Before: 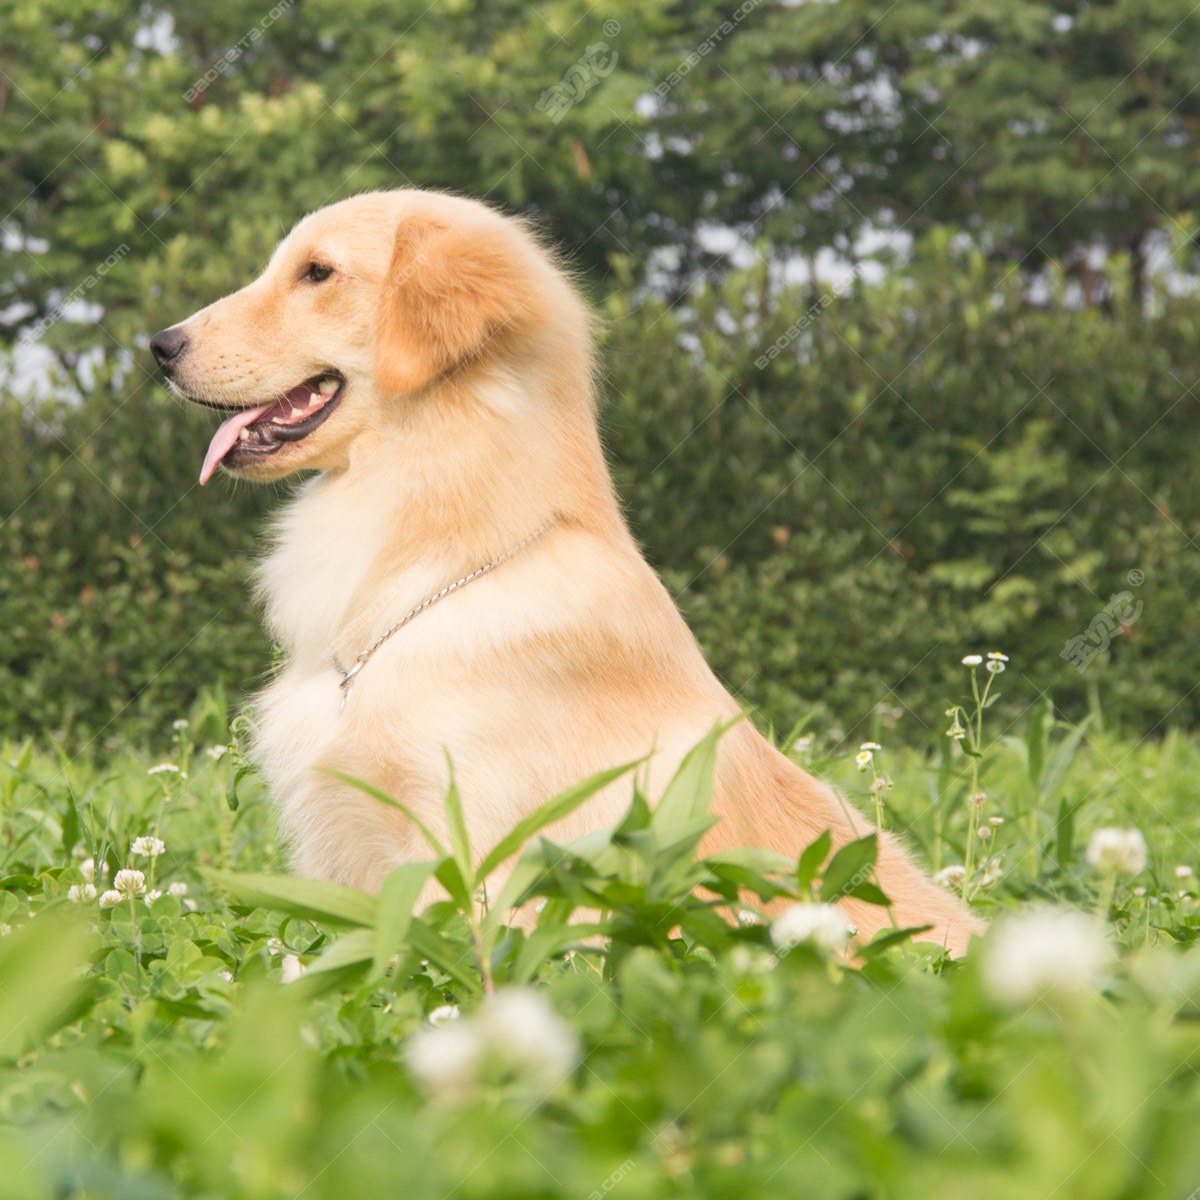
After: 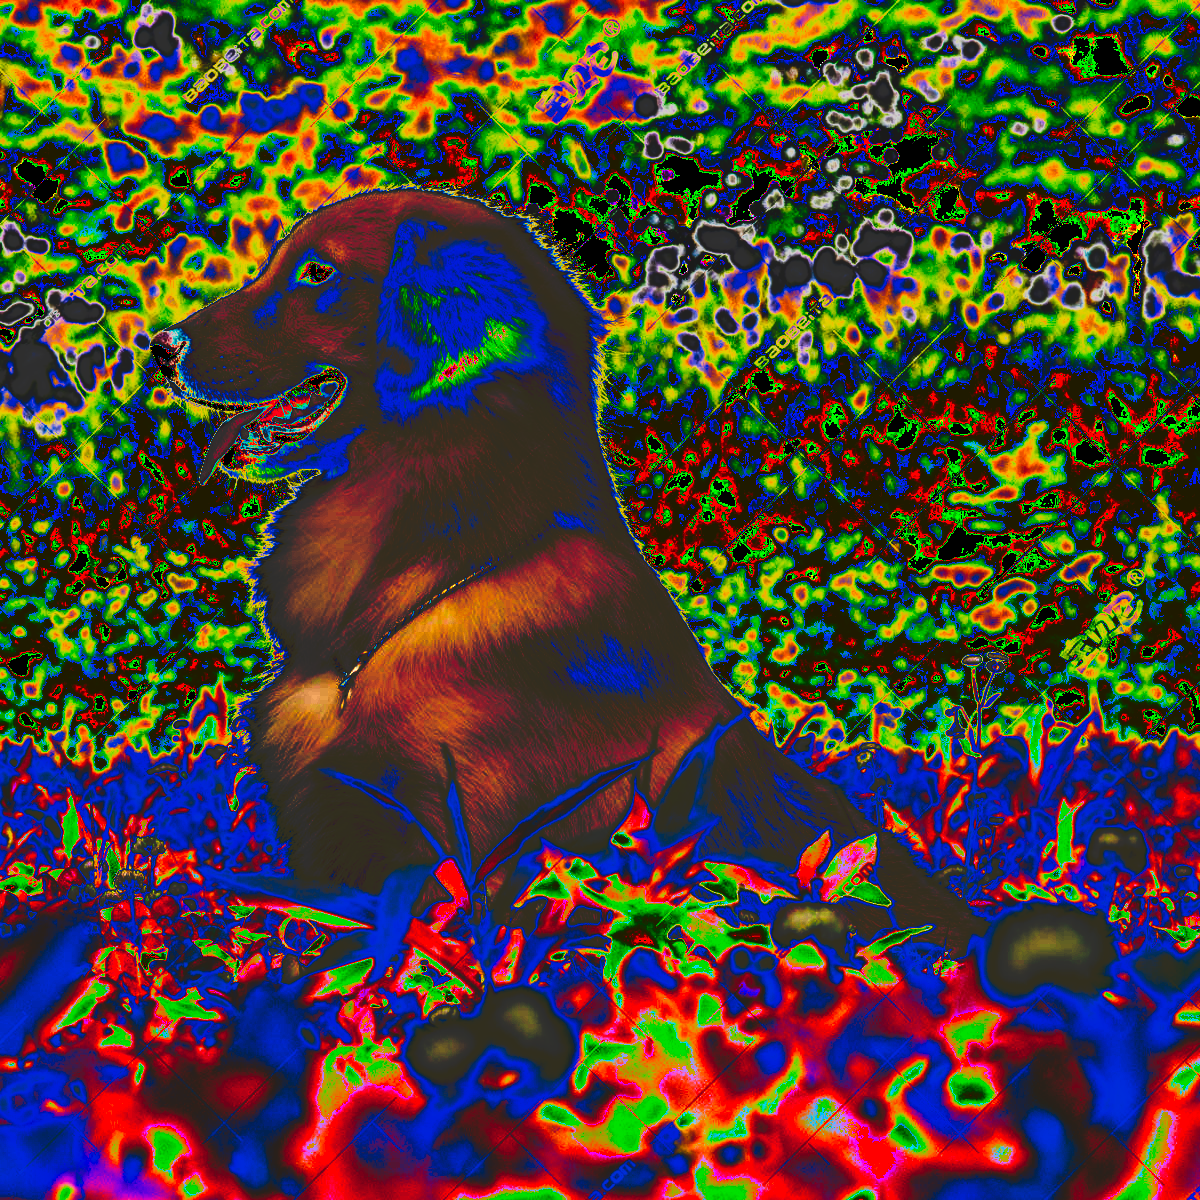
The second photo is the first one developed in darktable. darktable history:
tone curve: curves: ch0 [(0, 0) (0.003, 0.99) (0.011, 0.983) (0.025, 0.934) (0.044, 0.719) (0.069, 0.382) (0.1, 0.204) (0.136, 0.093) (0.177, 0.094) (0.224, 0.093) (0.277, 0.098) (0.335, 0.214) (0.399, 0.616) (0.468, 0.827) (0.543, 0.464) (0.623, 0.145) (0.709, 0.127) (0.801, 0.187) (0.898, 0.203) (1, 1)], preserve colors none
exposure: black level correction 0.047, exposure 0.013 EV, compensate highlight preservation false
